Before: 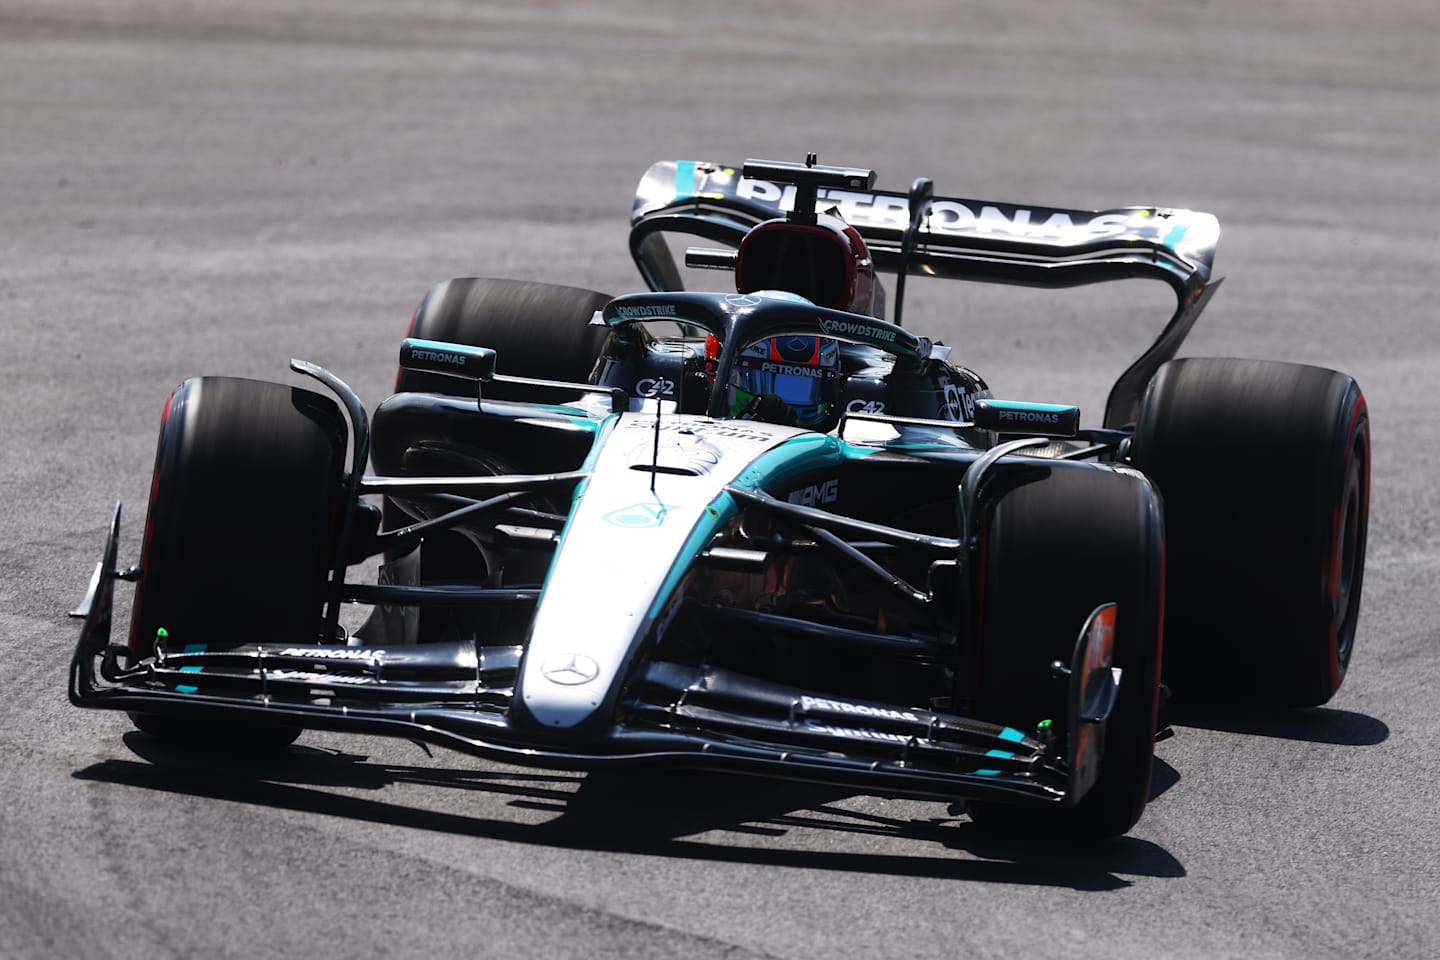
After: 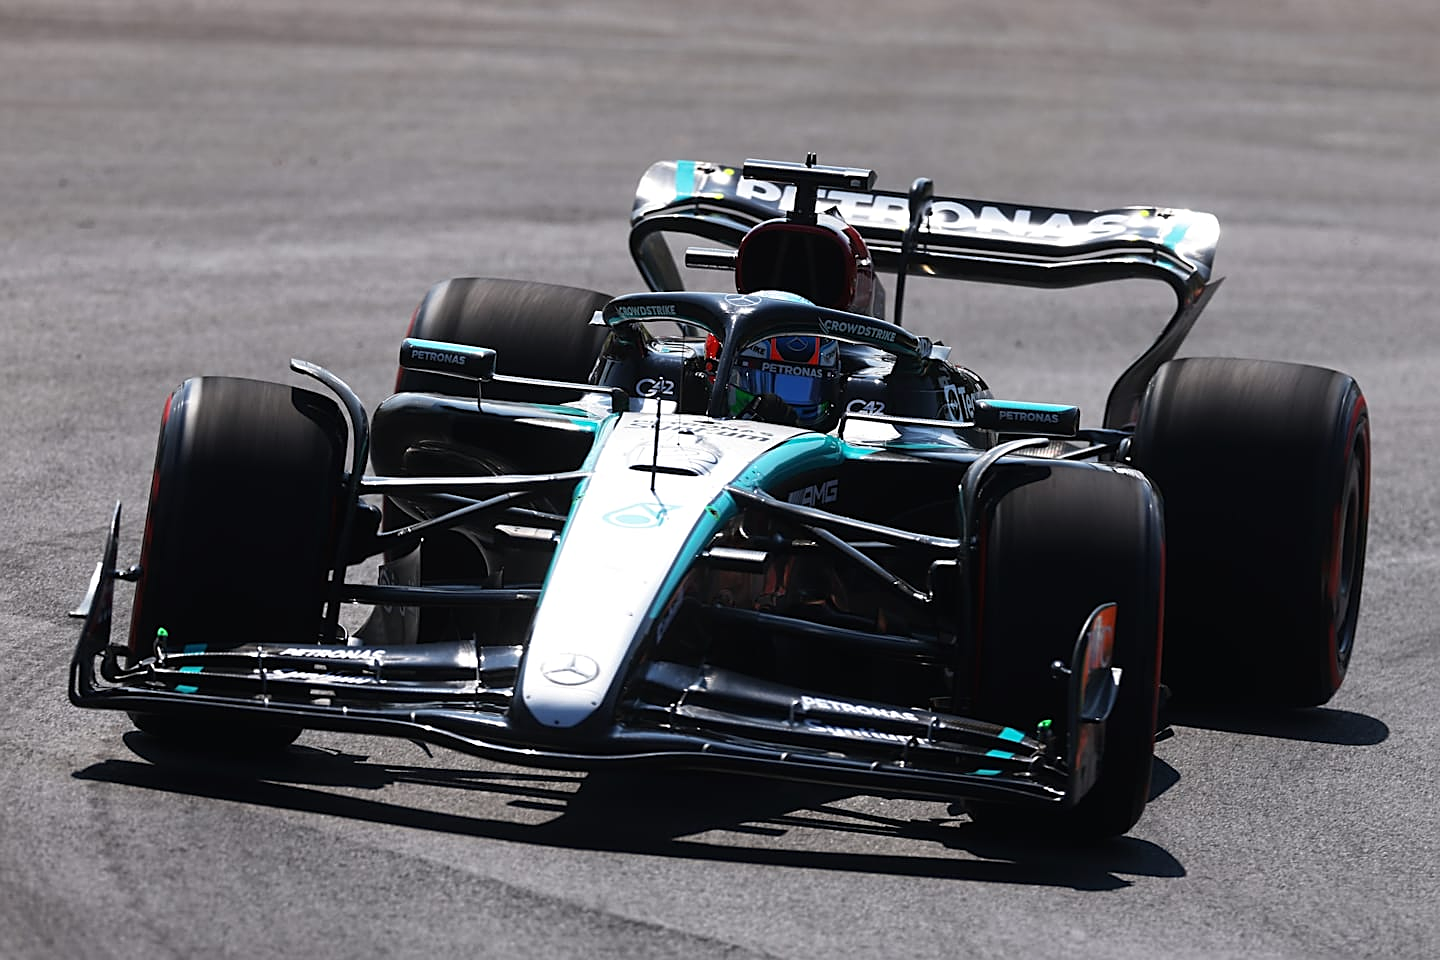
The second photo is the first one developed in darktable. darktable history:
base curve: curves: ch0 [(0, 0) (0.303, 0.277) (1, 1)], preserve colors none
sharpen: amount 0.497
